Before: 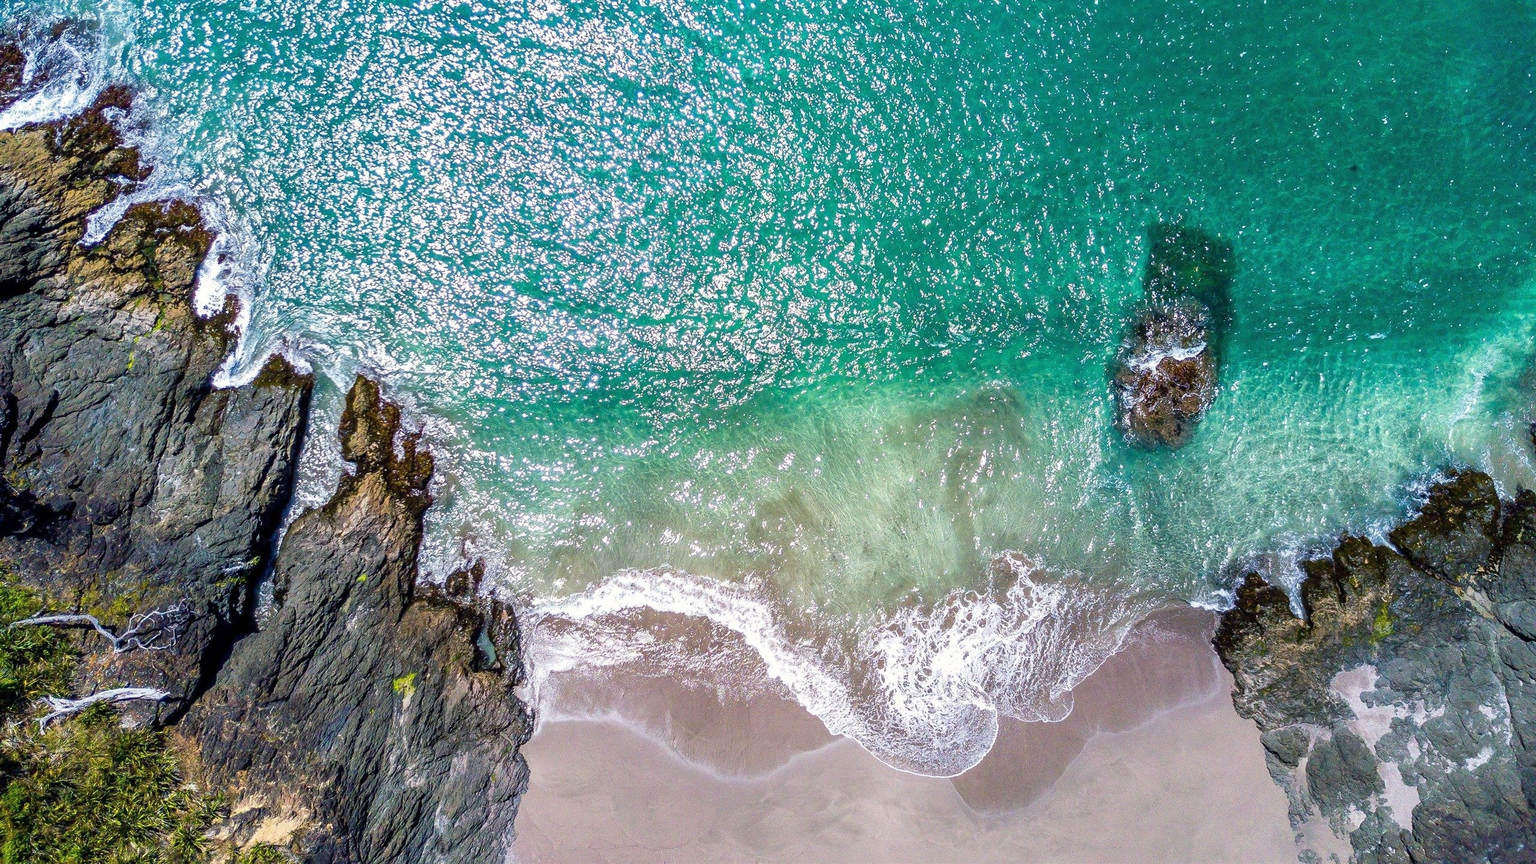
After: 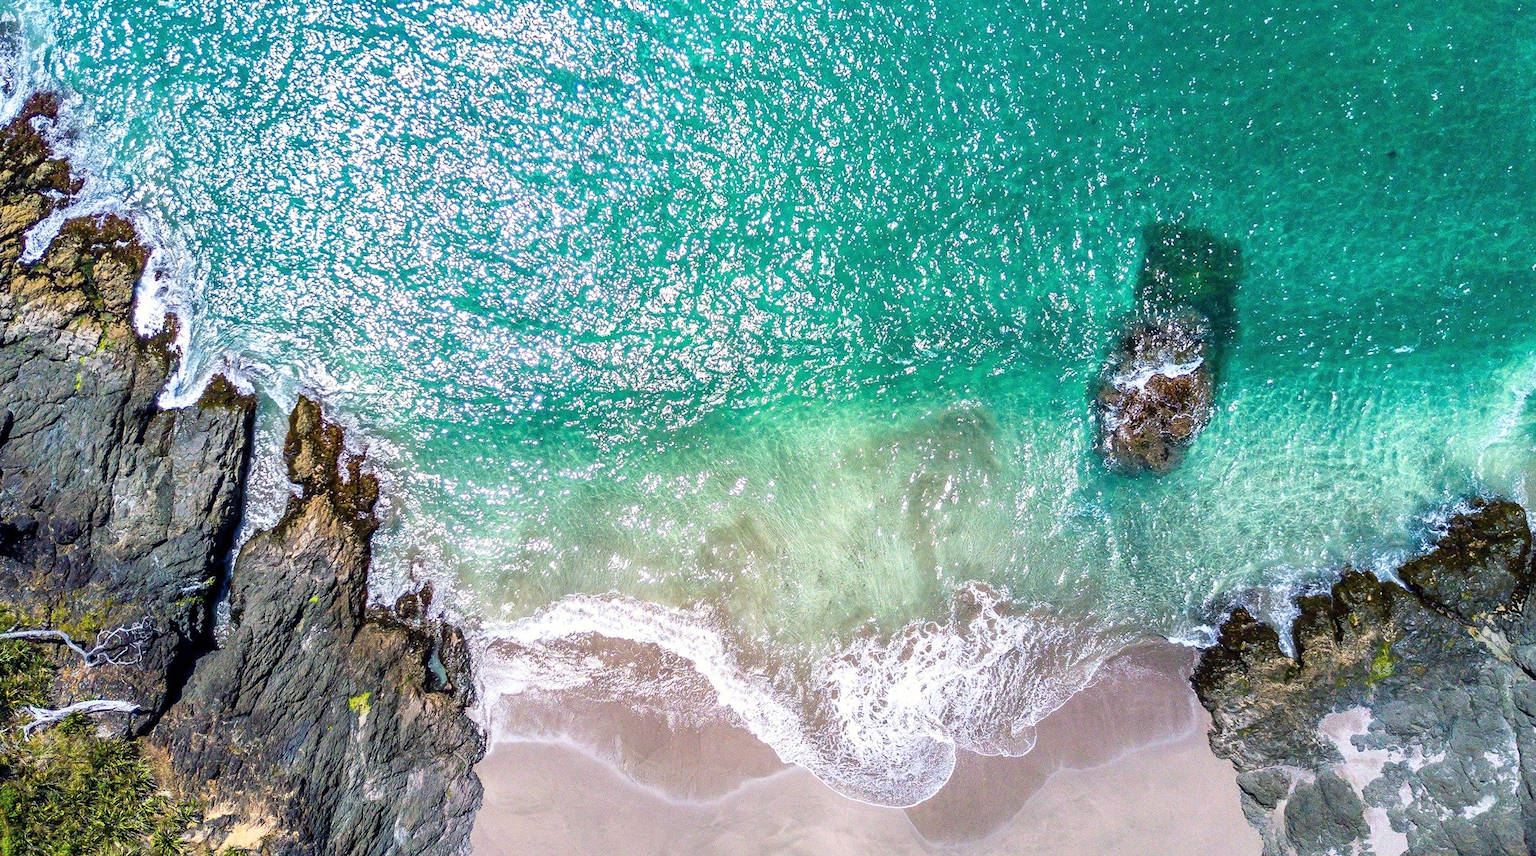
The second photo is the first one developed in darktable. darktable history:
rotate and perspective: rotation 0.062°, lens shift (vertical) 0.115, lens shift (horizontal) -0.133, crop left 0.047, crop right 0.94, crop top 0.061, crop bottom 0.94
base curve: curves: ch0 [(0, 0) (0.666, 0.806) (1, 1)]
